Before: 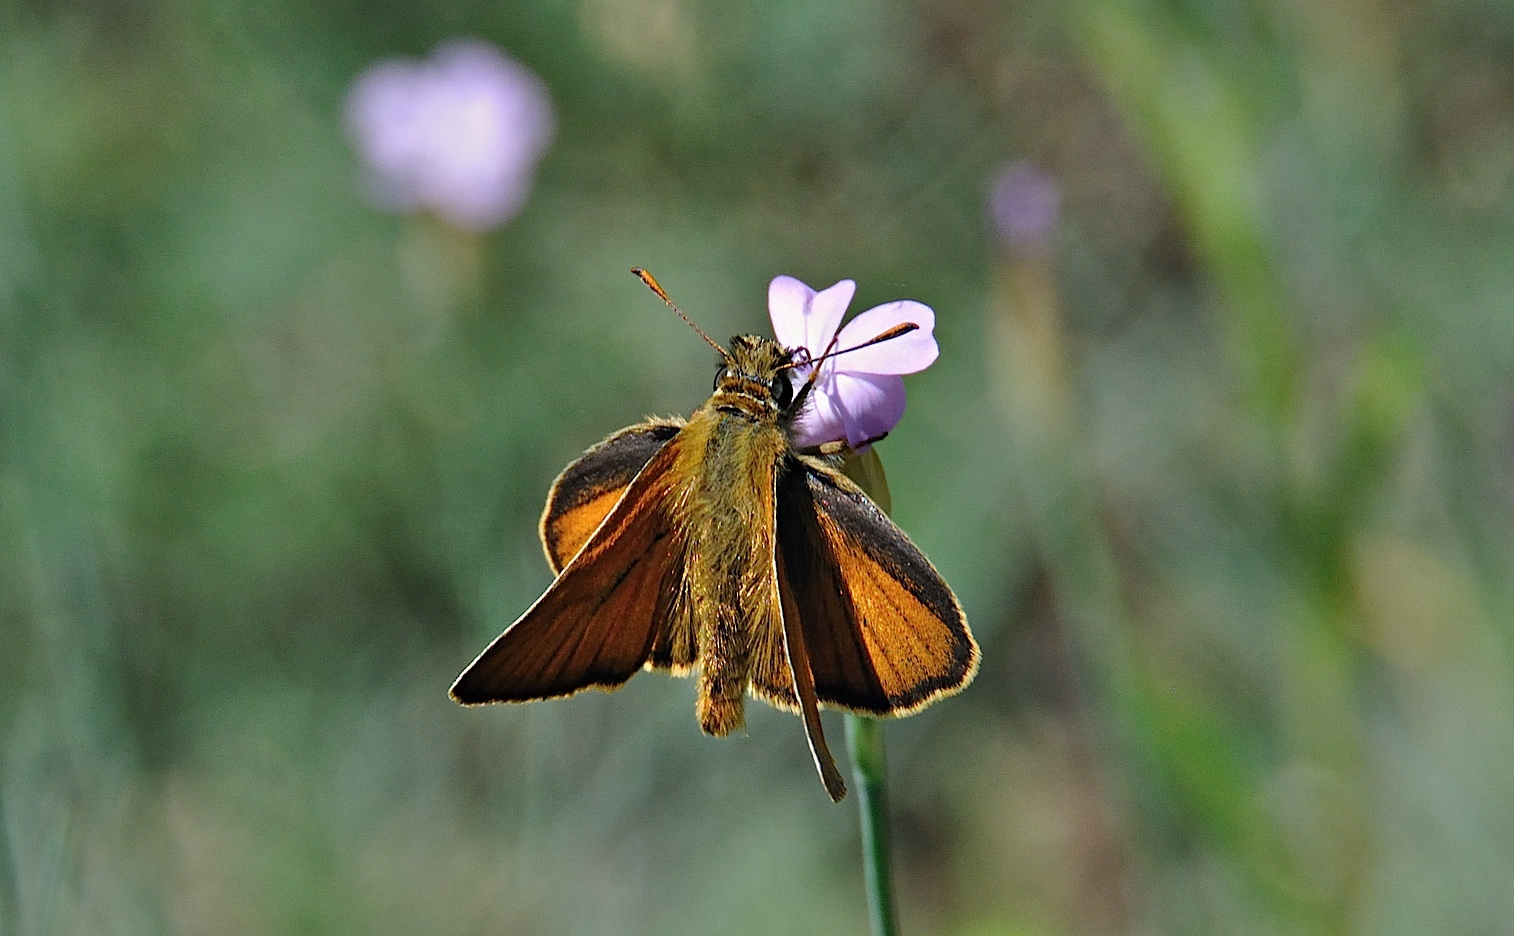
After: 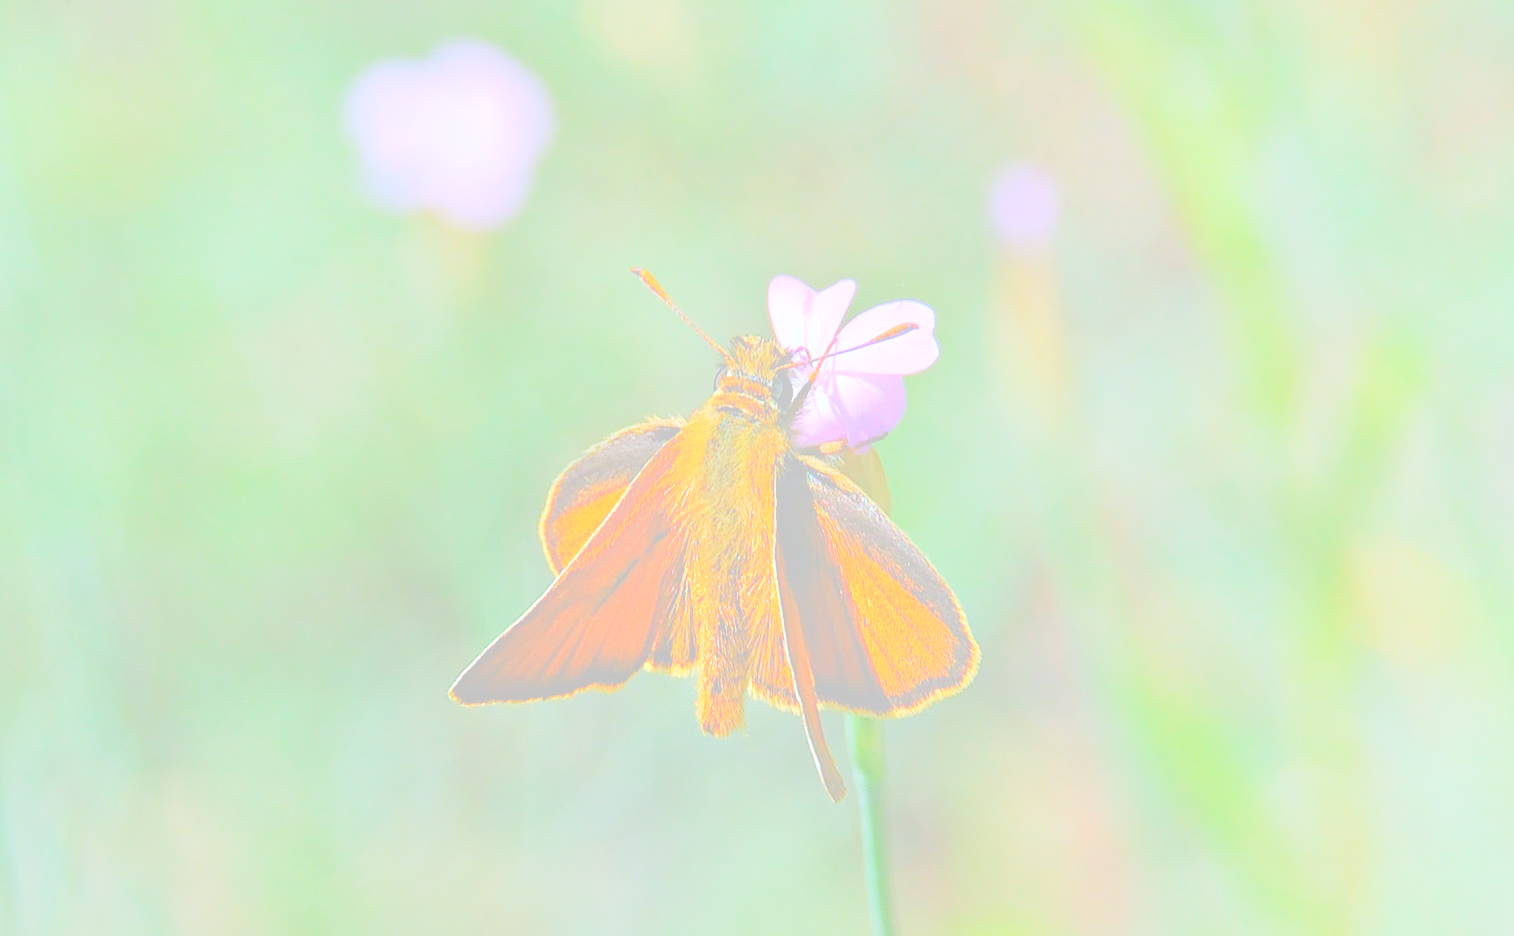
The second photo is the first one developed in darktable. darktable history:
rgb levels: preserve colors max RGB
white balance: red 0.98, blue 1.034
bloom: size 85%, threshold 5%, strength 85%
